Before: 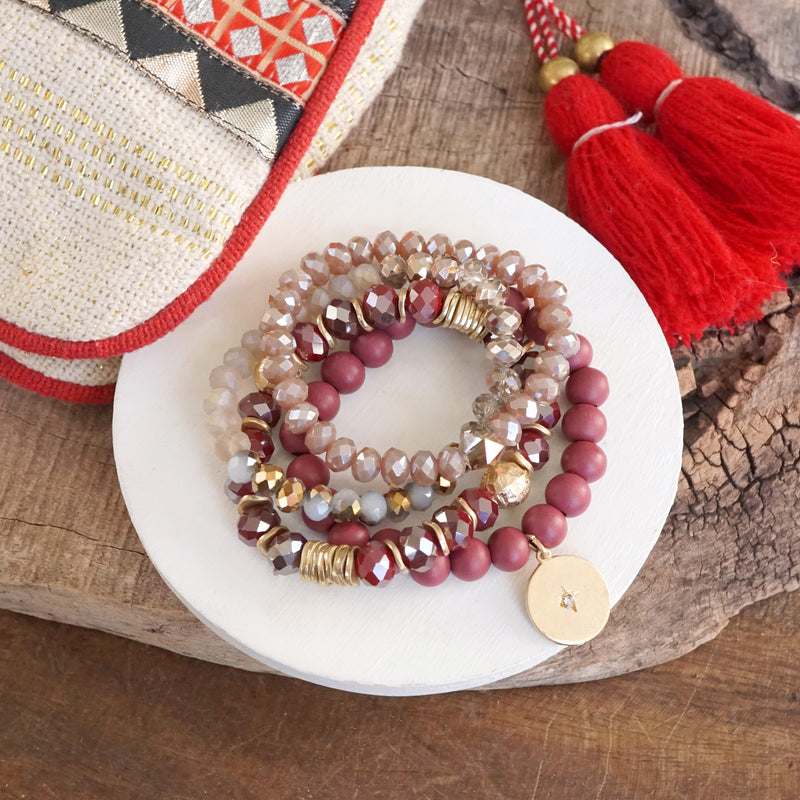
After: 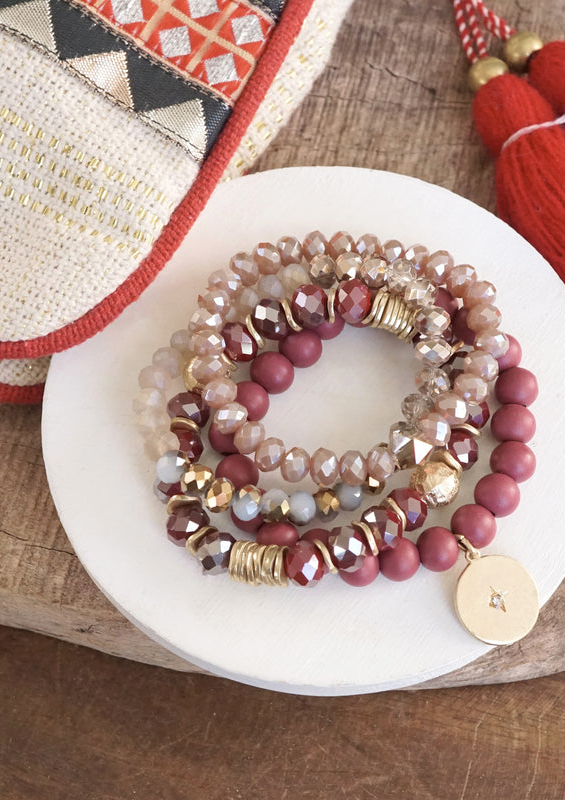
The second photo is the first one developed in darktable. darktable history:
velvia: on, module defaults
color zones: curves: ch0 [(0, 0.5) (0.143, 0.5) (0.286, 0.5) (0.429, 0.504) (0.571, 0.5) (0.714, 0.509) (0.857, 0.5) (1, 0.5)]; ch1 [(0, 0.425) (0.143, 0.425) (0.286, 0.375) (0.429, 0.405) (0.571, 0.5) (0.714, 0.47) (0.857, 0.425) (1, 0.435)]; ch2 [(0, 0.5) (0.143, 0.5) (0.286, 0.5) (0.429, 0.517) (0.571, 0.5) (0.714, 0.51) (0.857, 0.5) (1, 0.5)], mix 23.91%
crop and rotate: left 8.939%, right 20.36%
